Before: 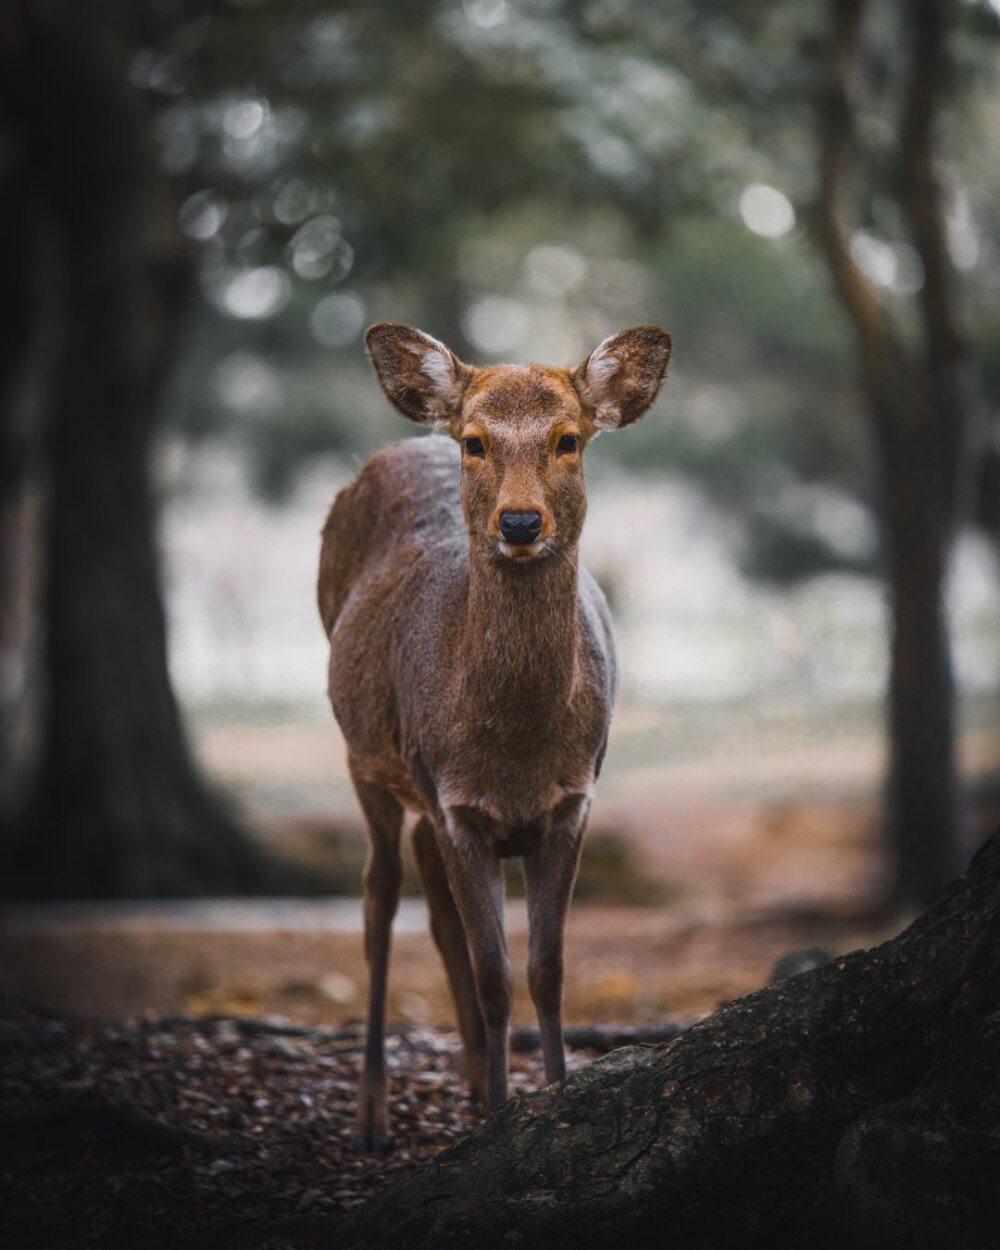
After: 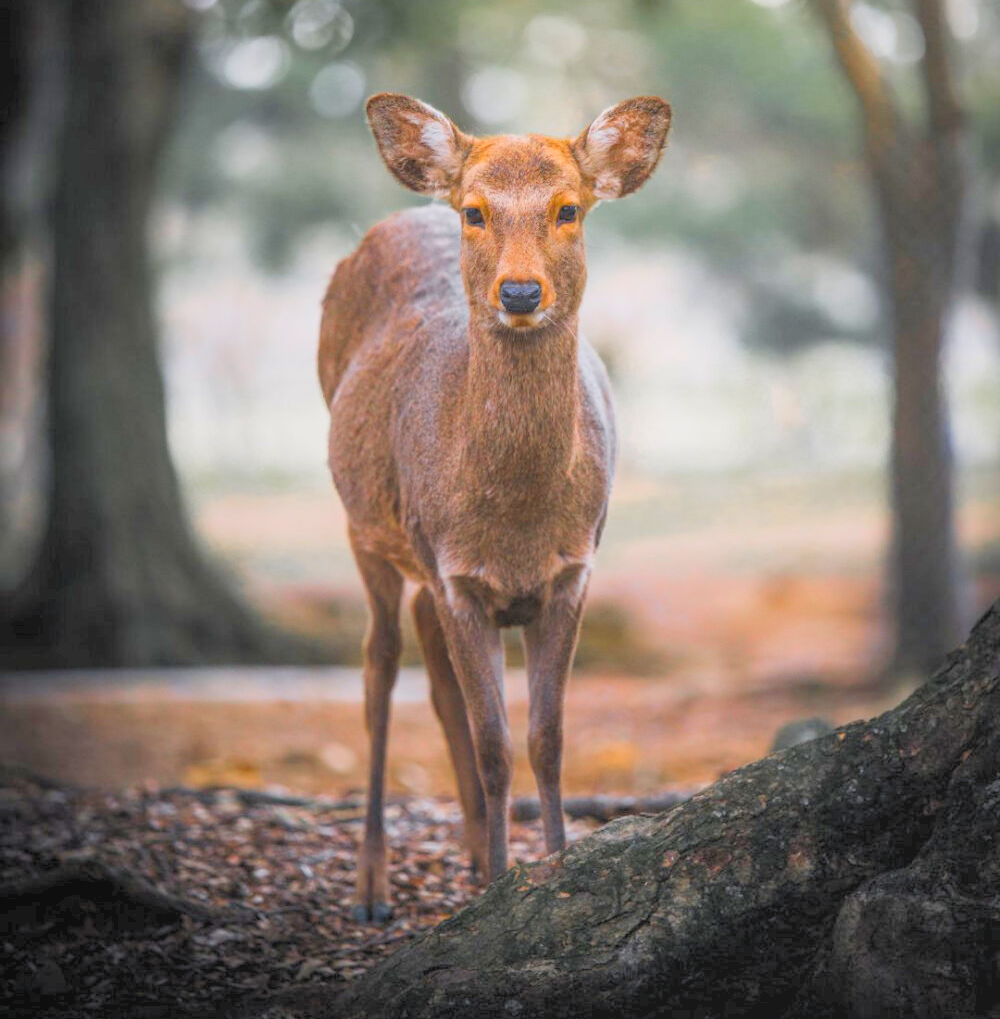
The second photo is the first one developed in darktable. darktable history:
local contrast: highlights 48%, shadows 4%, detail 100%
contrast brightness saturation: brightness 0.091, saturation 0.19
levels: gray 50.85%, levels [0.072, 0.414, 0.976]
crop and rotate: top 18.439%
